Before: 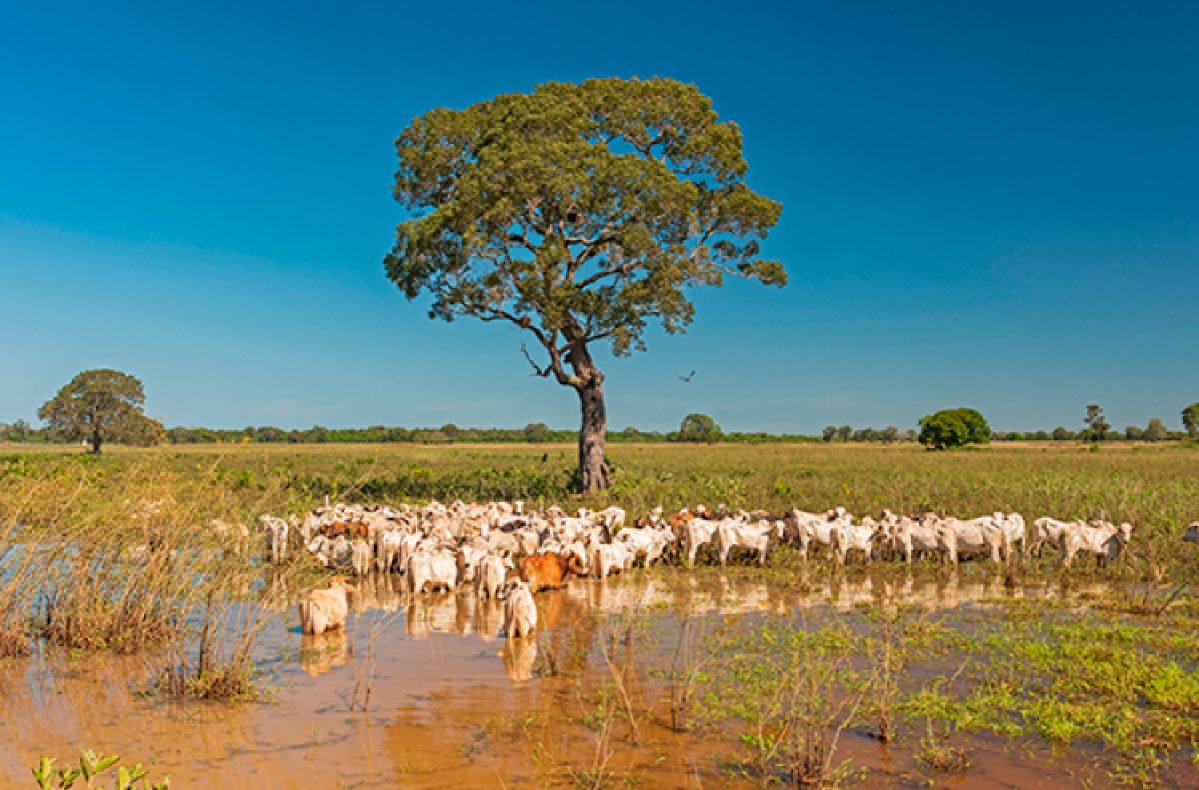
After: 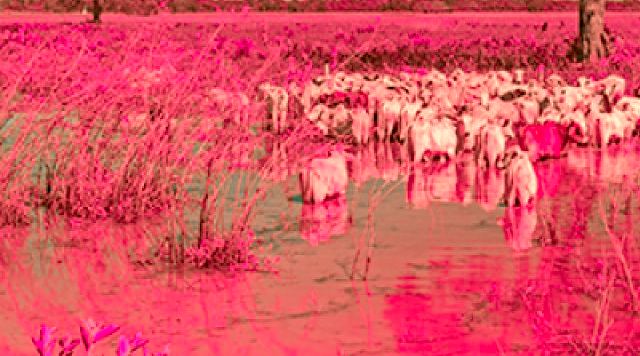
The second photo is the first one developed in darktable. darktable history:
haze removal: compatibility mode true, adaptive false
crop and rotate: top 54.778%, right 46.61%, bottom 0.159%
color zones: curves: ch2 [(0, 0.488) (0.143, 0.417) (0.286, 0.212) (0.429, 0.179) (0.571, 0.154) (0.714, 0.415) (0.857, 0.495) (1, 0.488)]
color correction: highlights a* 0.162, highlights b* 29.53, shadows a* -0.162, shadows b* 21.09
shadows and highlights: on, module defaults
